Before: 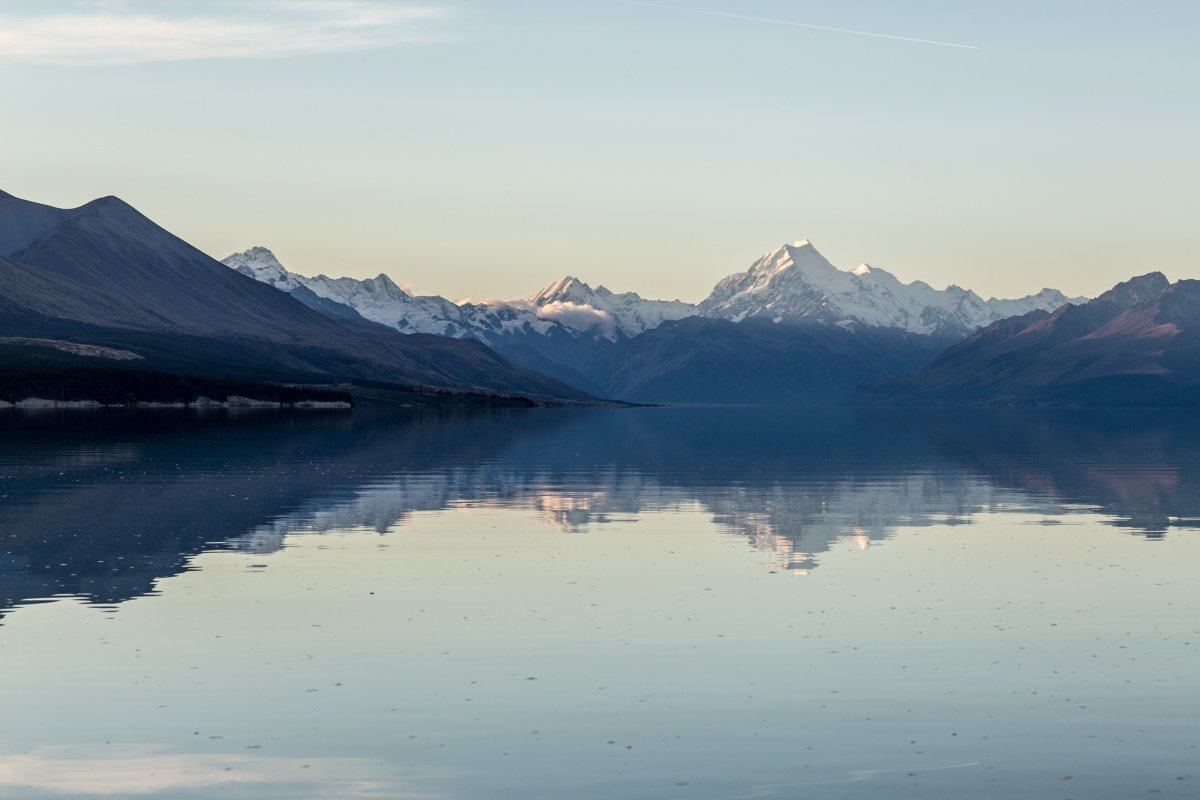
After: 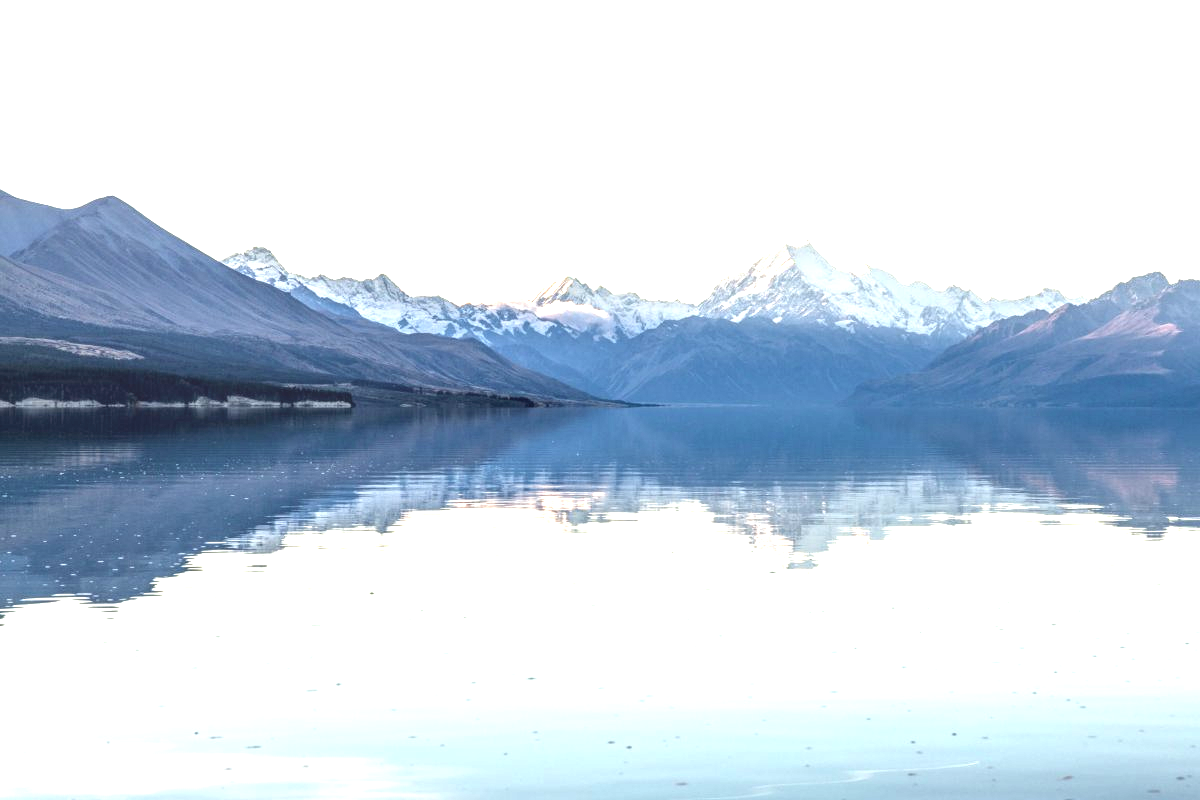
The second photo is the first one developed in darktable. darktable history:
local contrast: highlights 0%, shadows 0%, detail 133%
exposure: black level correction 0, exposure 1.5 EV, compensate highlight preservation false
